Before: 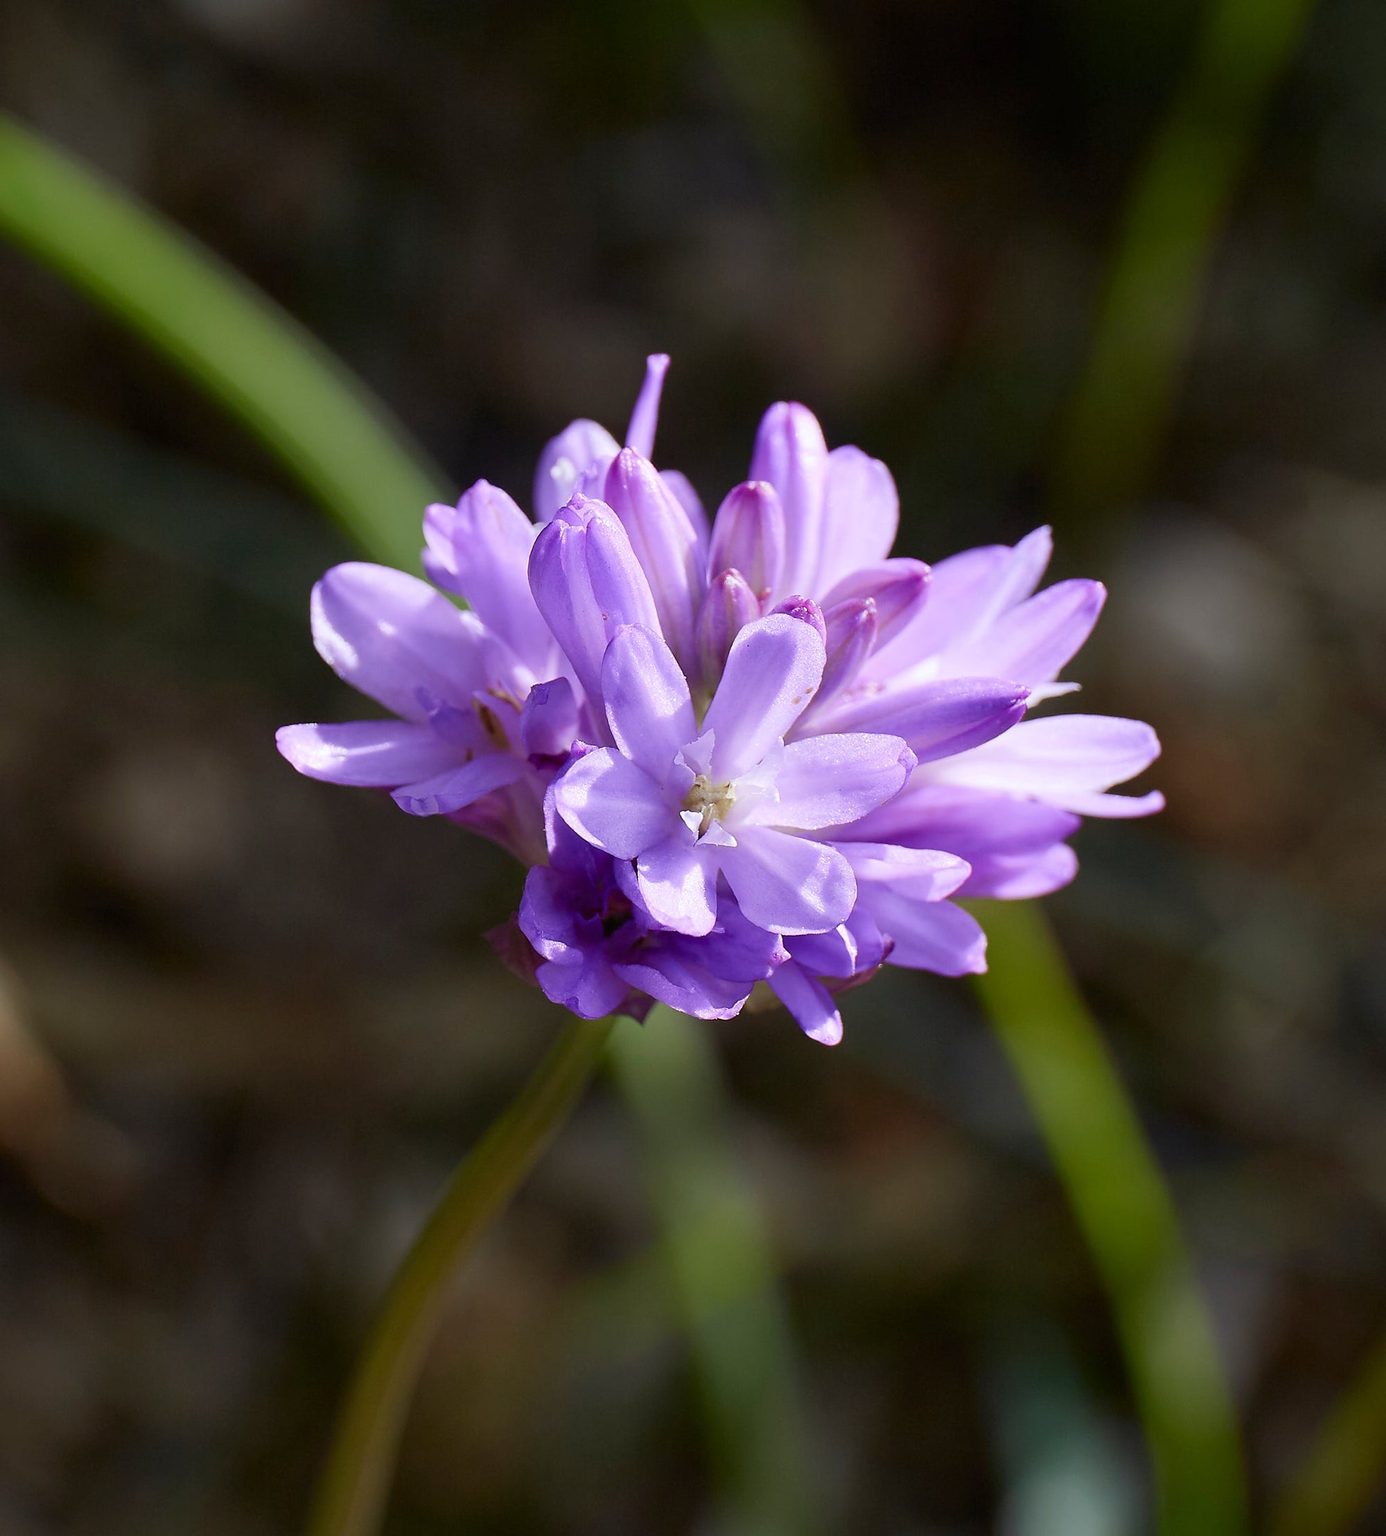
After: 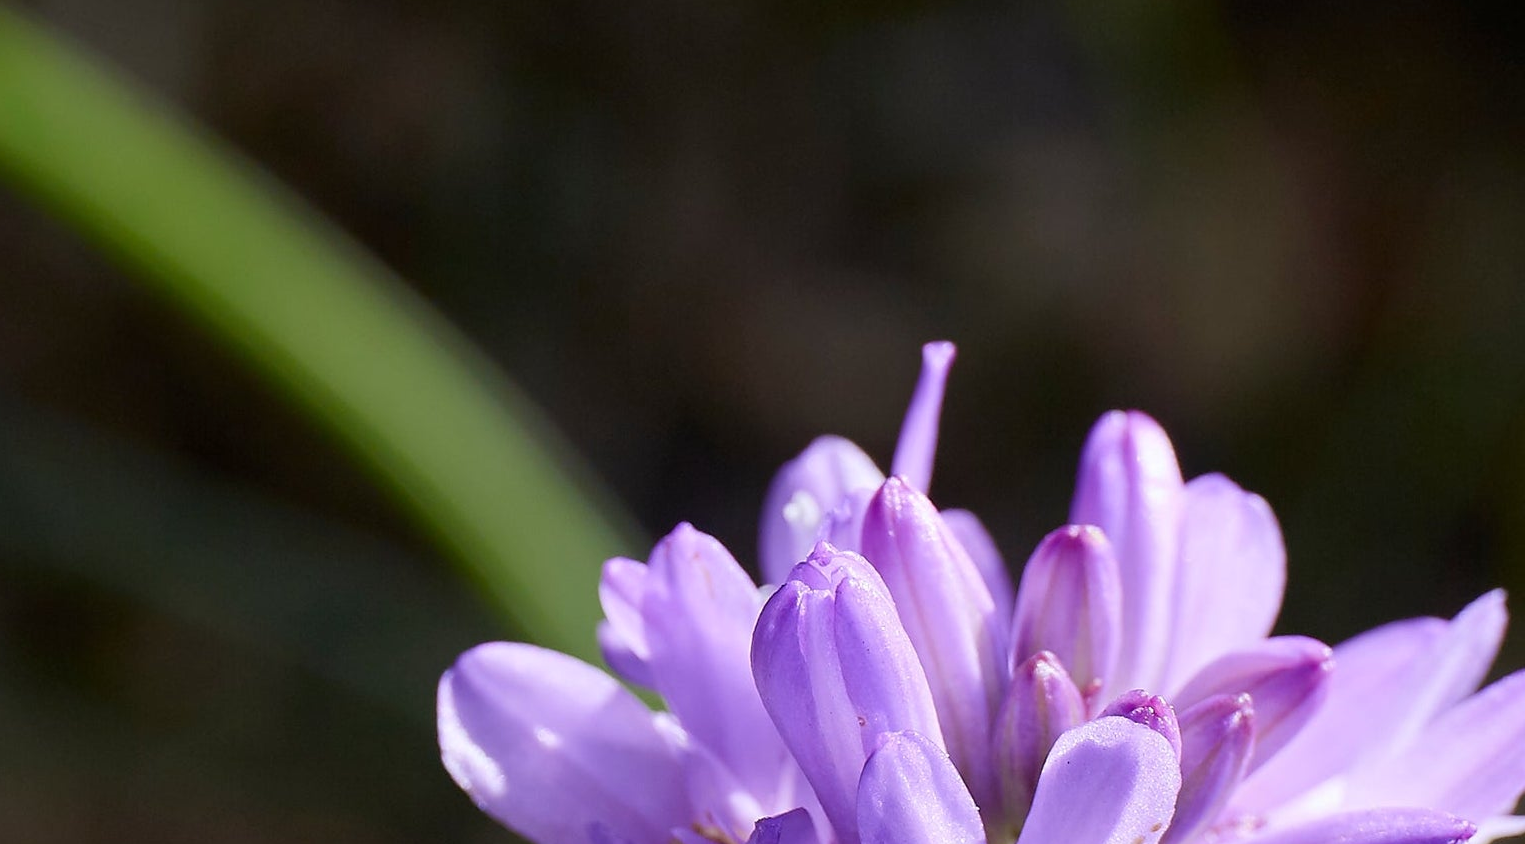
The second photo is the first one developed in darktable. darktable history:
crop: left 0.579%, top 7.627%, right 23.167%, bottom 54.275%
tone equalizer: on, module defaults
